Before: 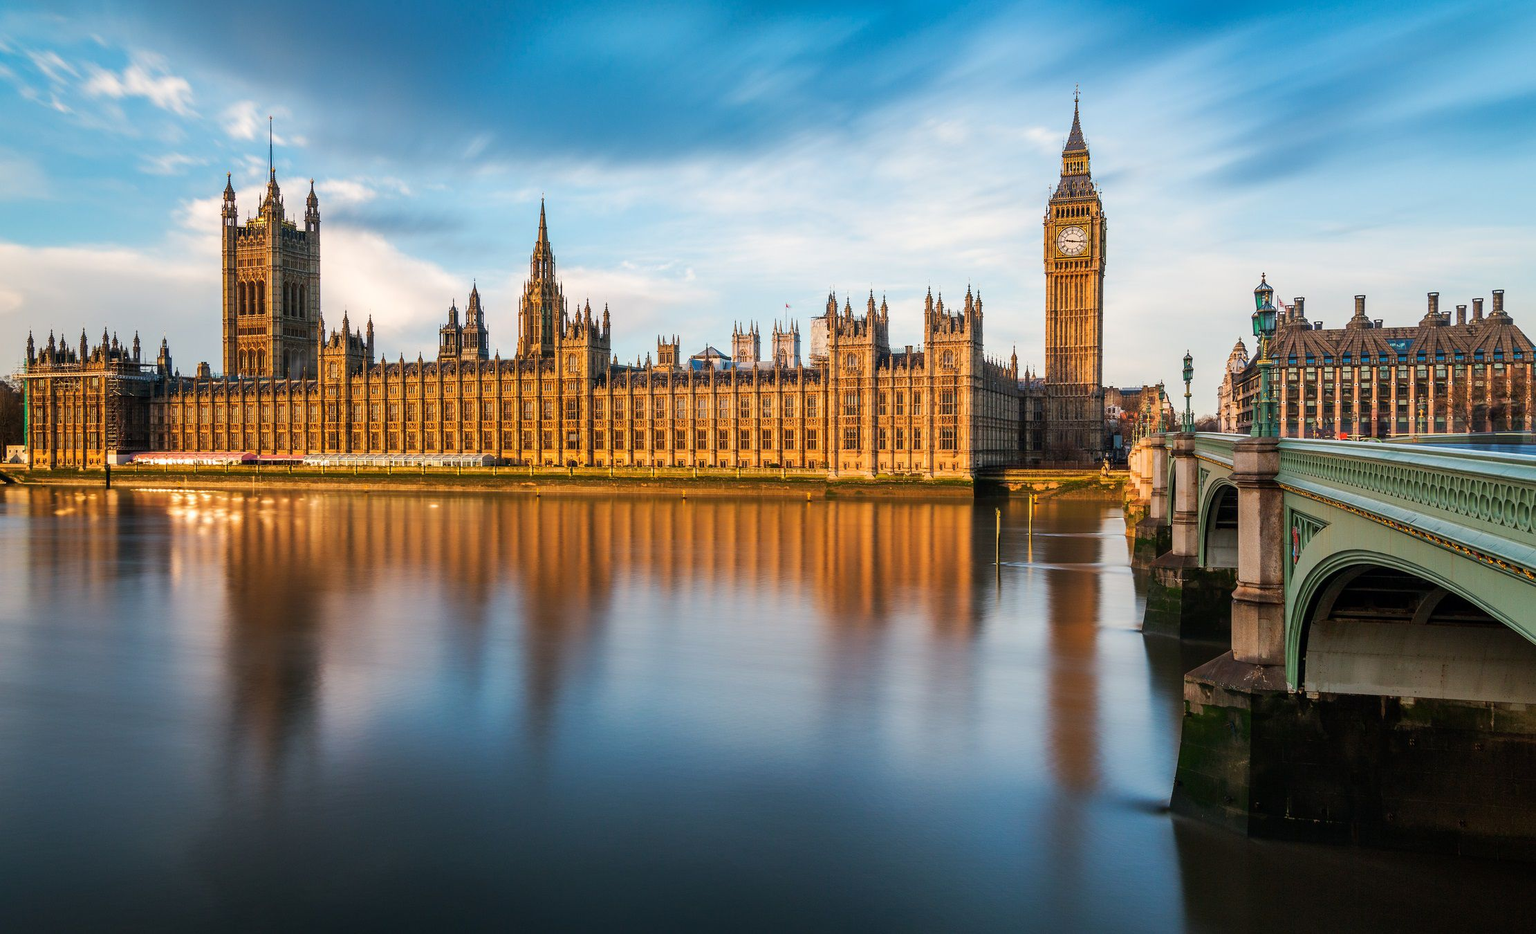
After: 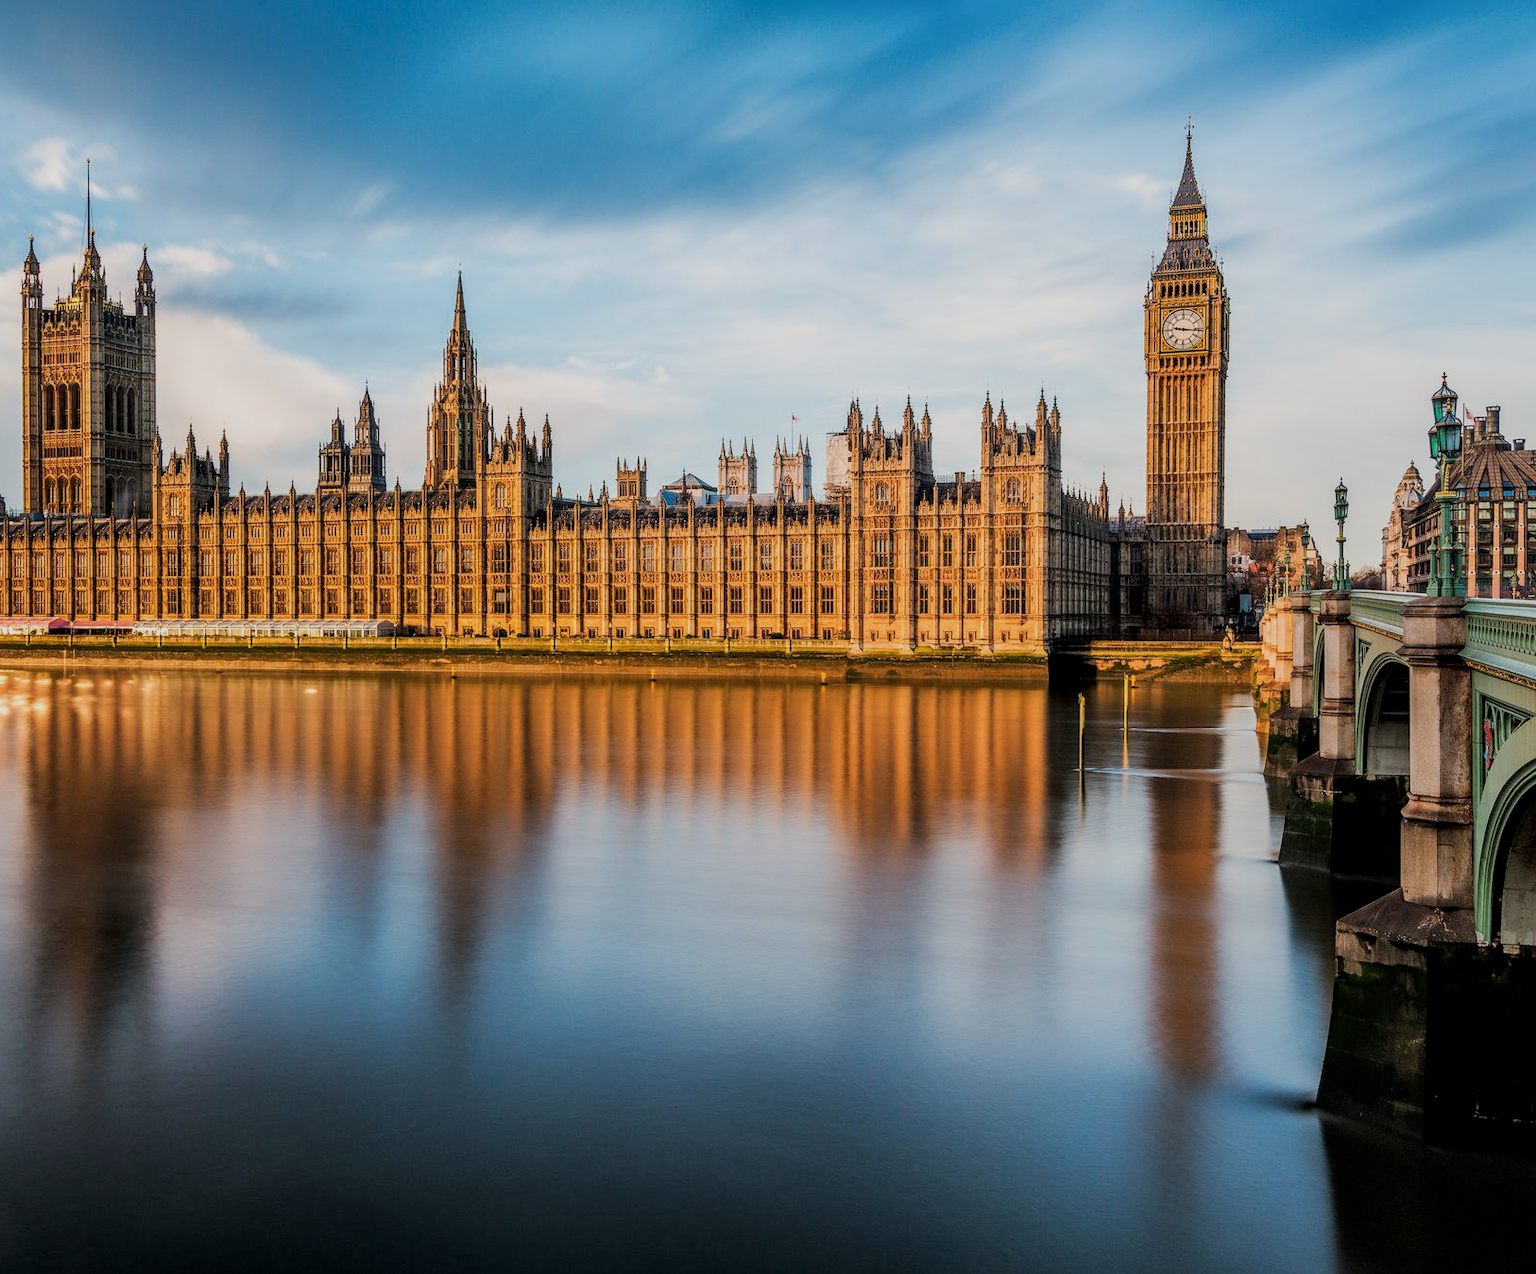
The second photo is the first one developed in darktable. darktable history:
local contrast: on, module defaults
crop: left 13.443%, right 13.31%
filmic rgb: black relative exposure -7.65 EV, white relative exposure 4.56 EV, hardness 3.61, contrast 1.05
